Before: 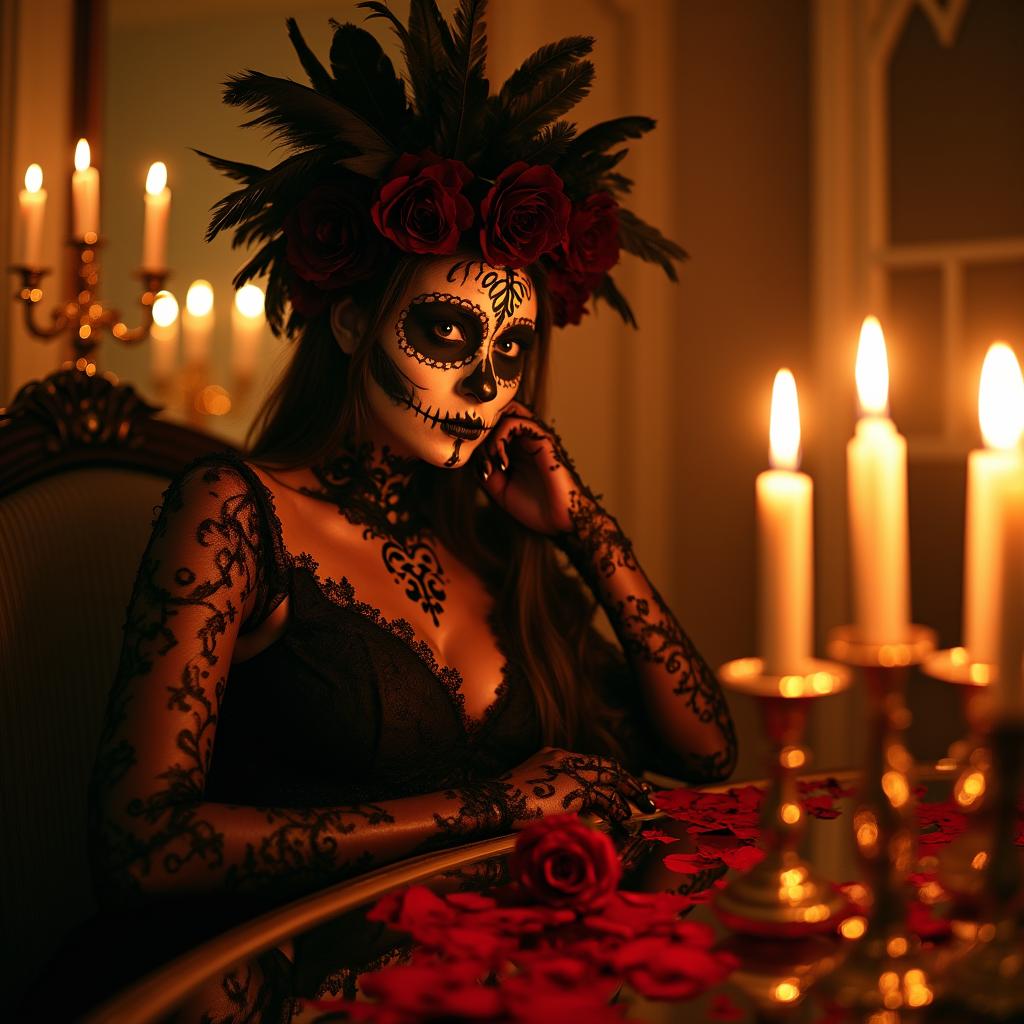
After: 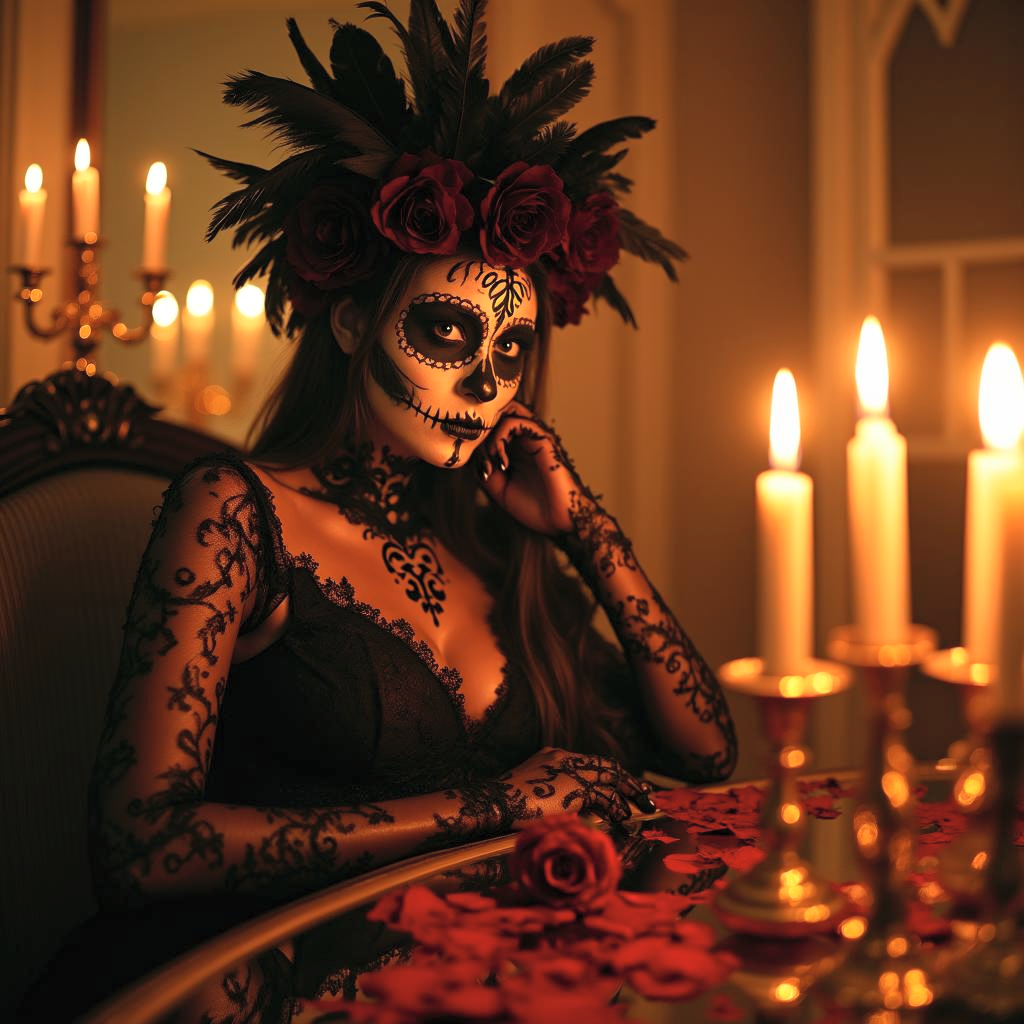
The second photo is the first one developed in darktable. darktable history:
contrast brightness saturation: brightness 0.13
tone equalizer: on, module defaults
